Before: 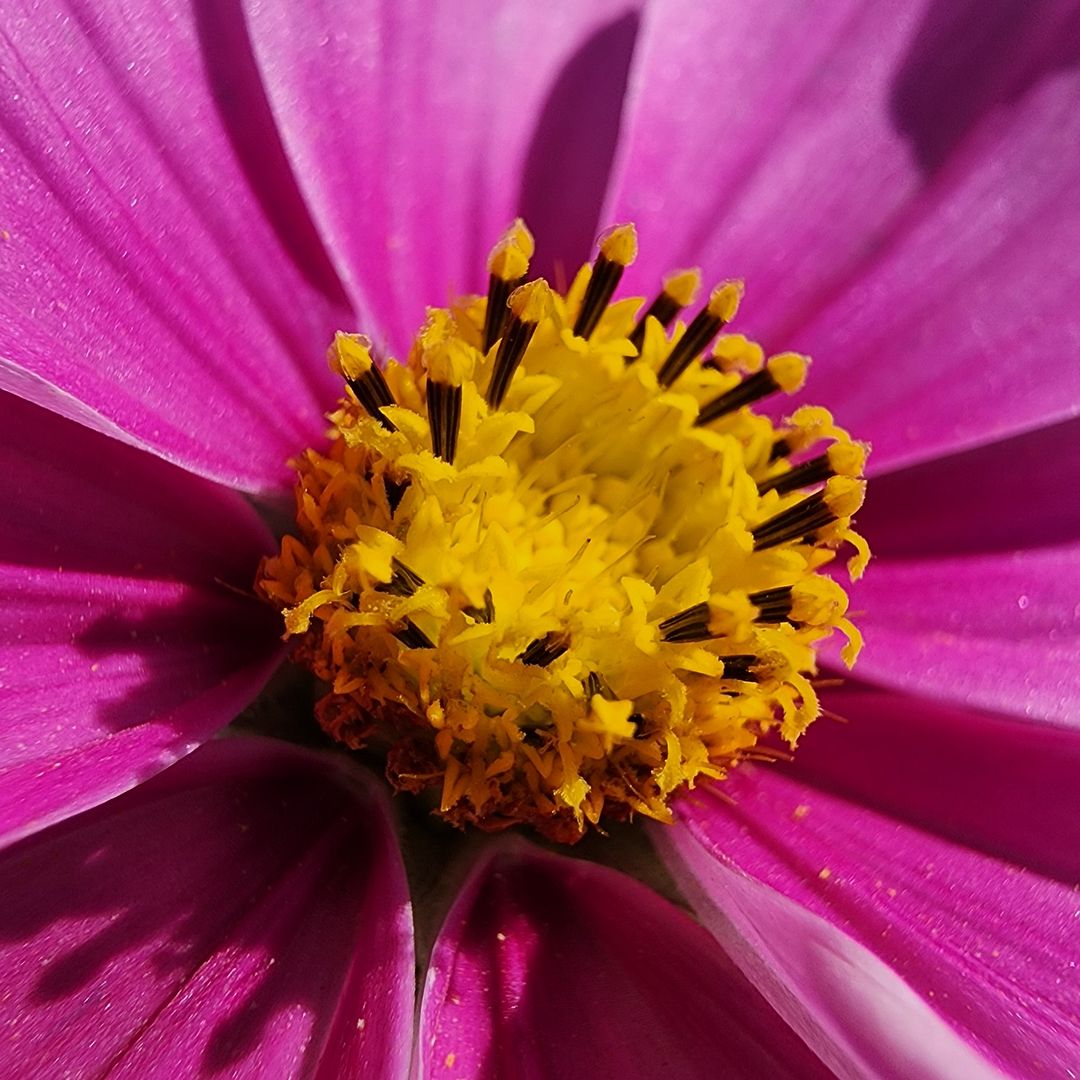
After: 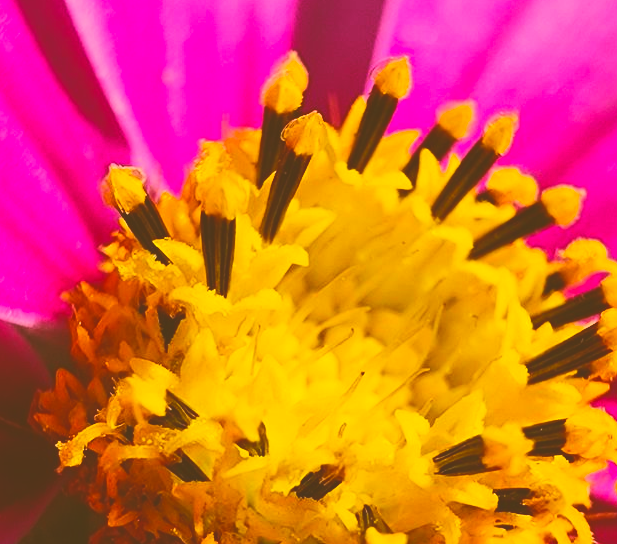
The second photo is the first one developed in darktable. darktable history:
color correction: highlights a* -5.3, highlights b* 9.8, shadows a* 9.8, shadows b* 24.26
exposure: black level correction -0.03, compensate highlight preservation false
rgb levels: levels [[0.01, 0.419, 0.839], [0, 0.5, 1], [0, 0.5, 1]]
crop: left 20.932%, top 15.471%, right 21.848%, bottom 34.081%
color balance rgb: perceptual saturation grading › global saturation 25%, perceptual brilliance grading › mid-tones 10%, perceptual brilliance grading › shadows 15%, global vibrance 20%
tone curve: curves: ch0 [(0, 0.148) (0.191, 0.225) (0.39, 0.373) (0.669, 0.716) (0.847, 0.818) (1, 0.839)]
